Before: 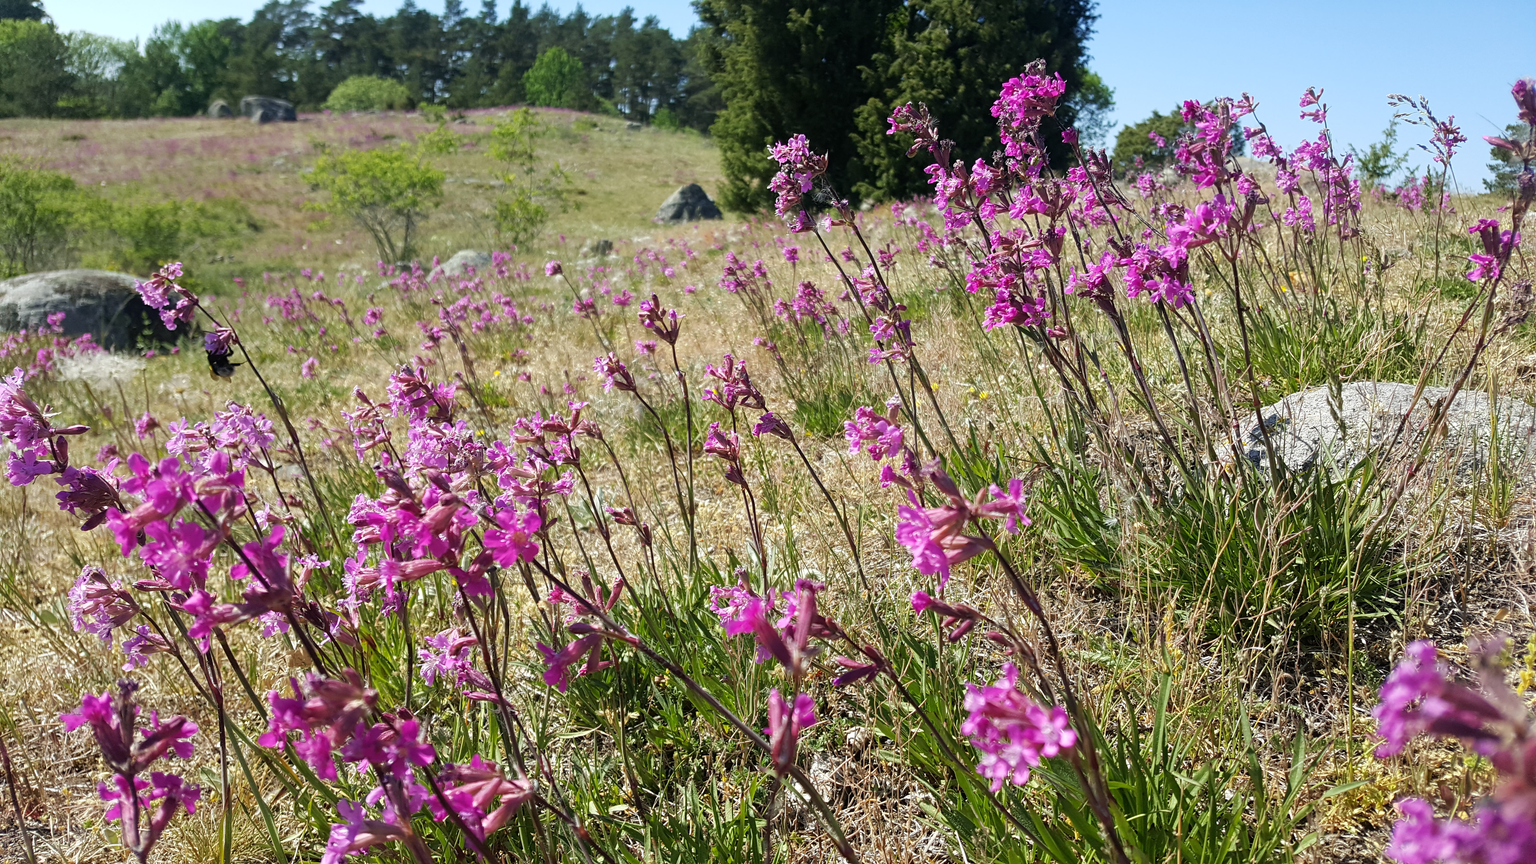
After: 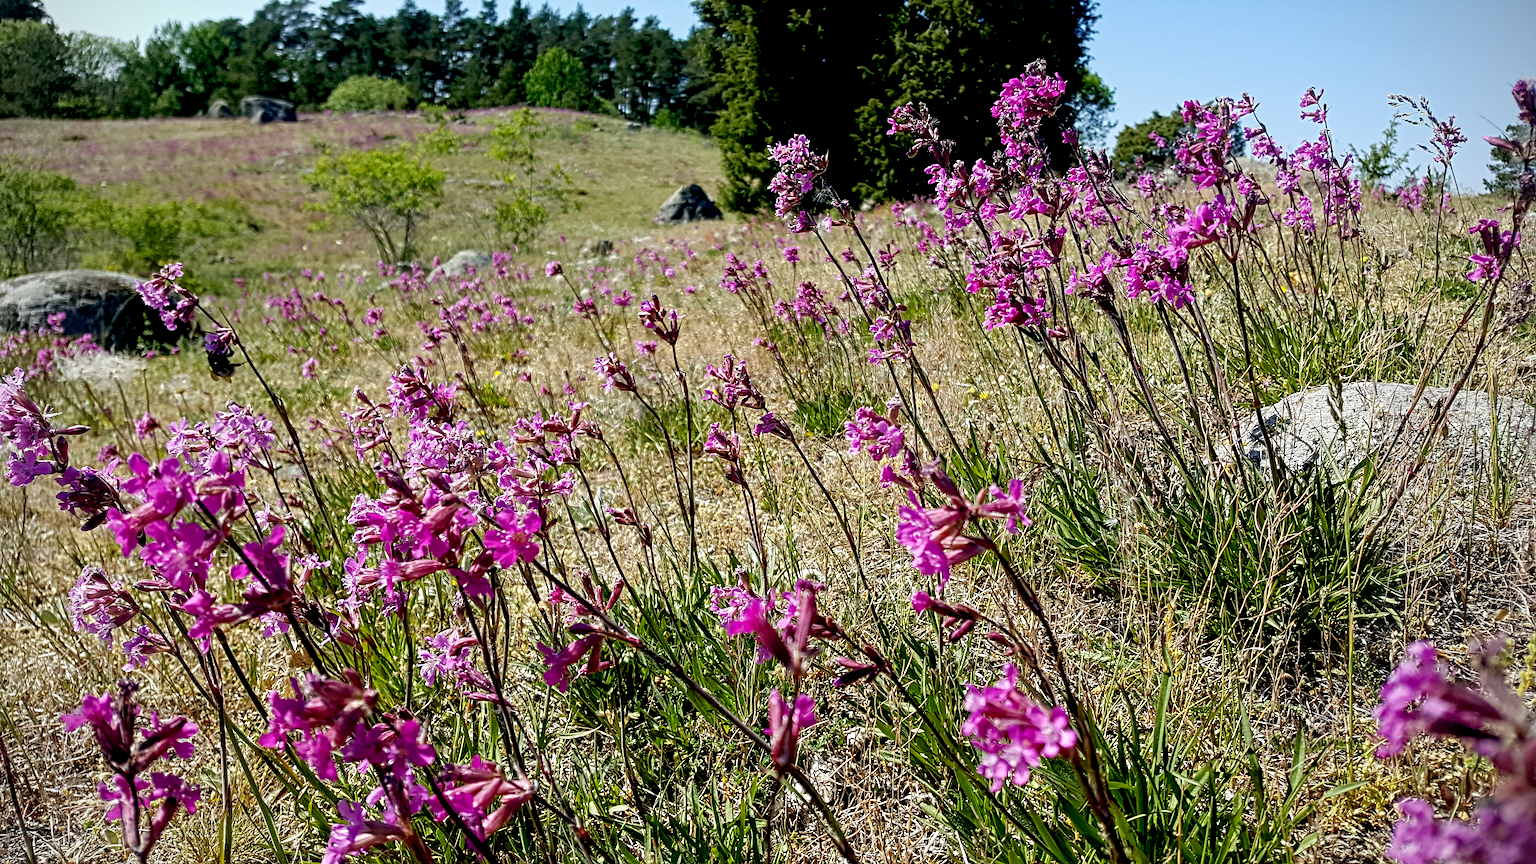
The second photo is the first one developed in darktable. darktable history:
contrast equalizer: y [[0.5, 0.5, 0.501, 0.63, 0.504, 0.5], [0.5 ×6], [0.5 ×6], [0 ×6], [0 ×6]]
exposure: black level correction 0.029, exposure -0.079 EV, compensate highlight preservation false
vignetting: fall-off radius 60.94%, dithering 8-bit output, unbound false
sharpen: on, module defaults
